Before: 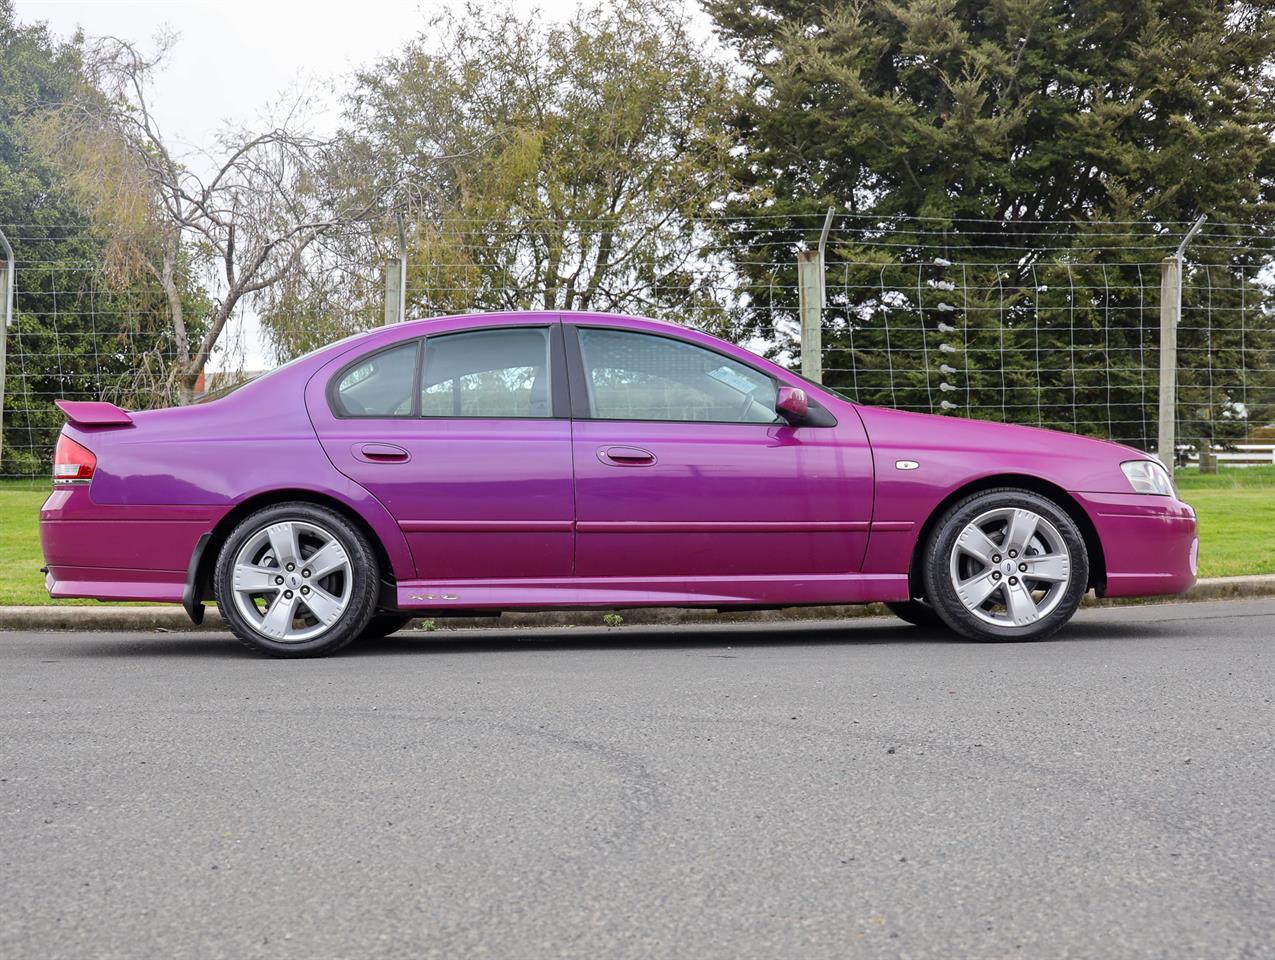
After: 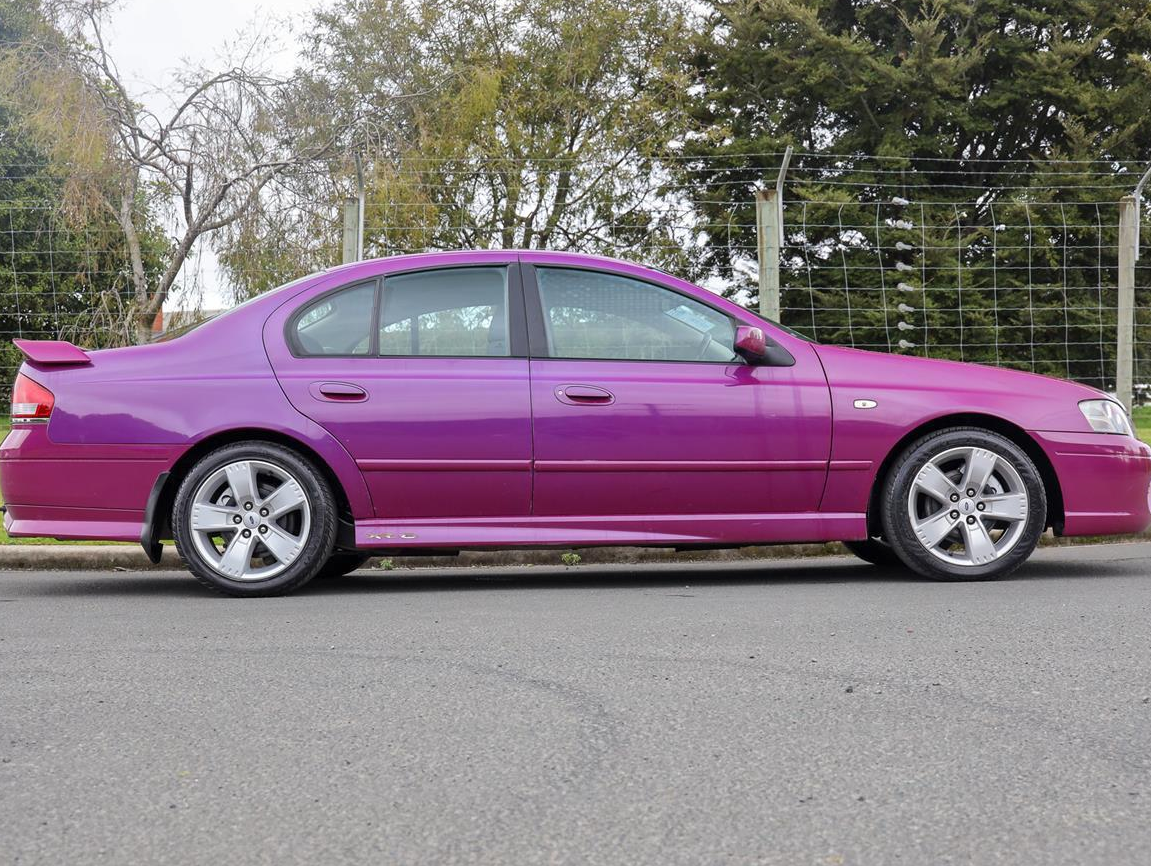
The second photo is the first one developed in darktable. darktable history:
crop: left 3.305%, top 6.436%, right 6.389%, bottom 3.258%
shadows and highlights: shadows 25, highlights -25
